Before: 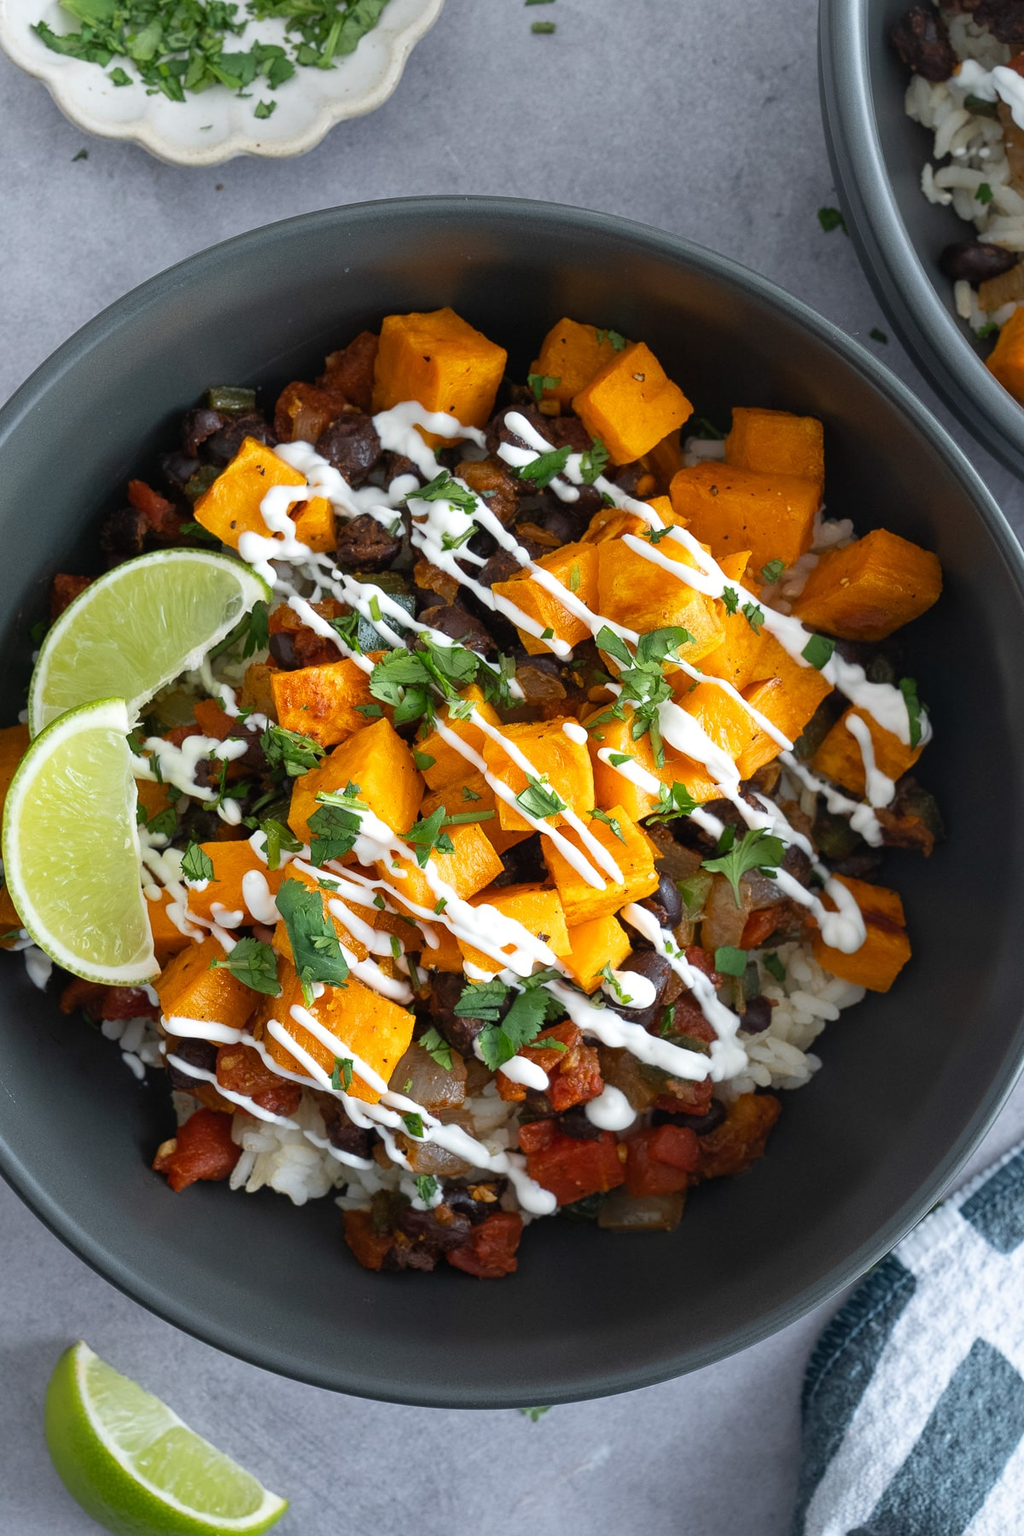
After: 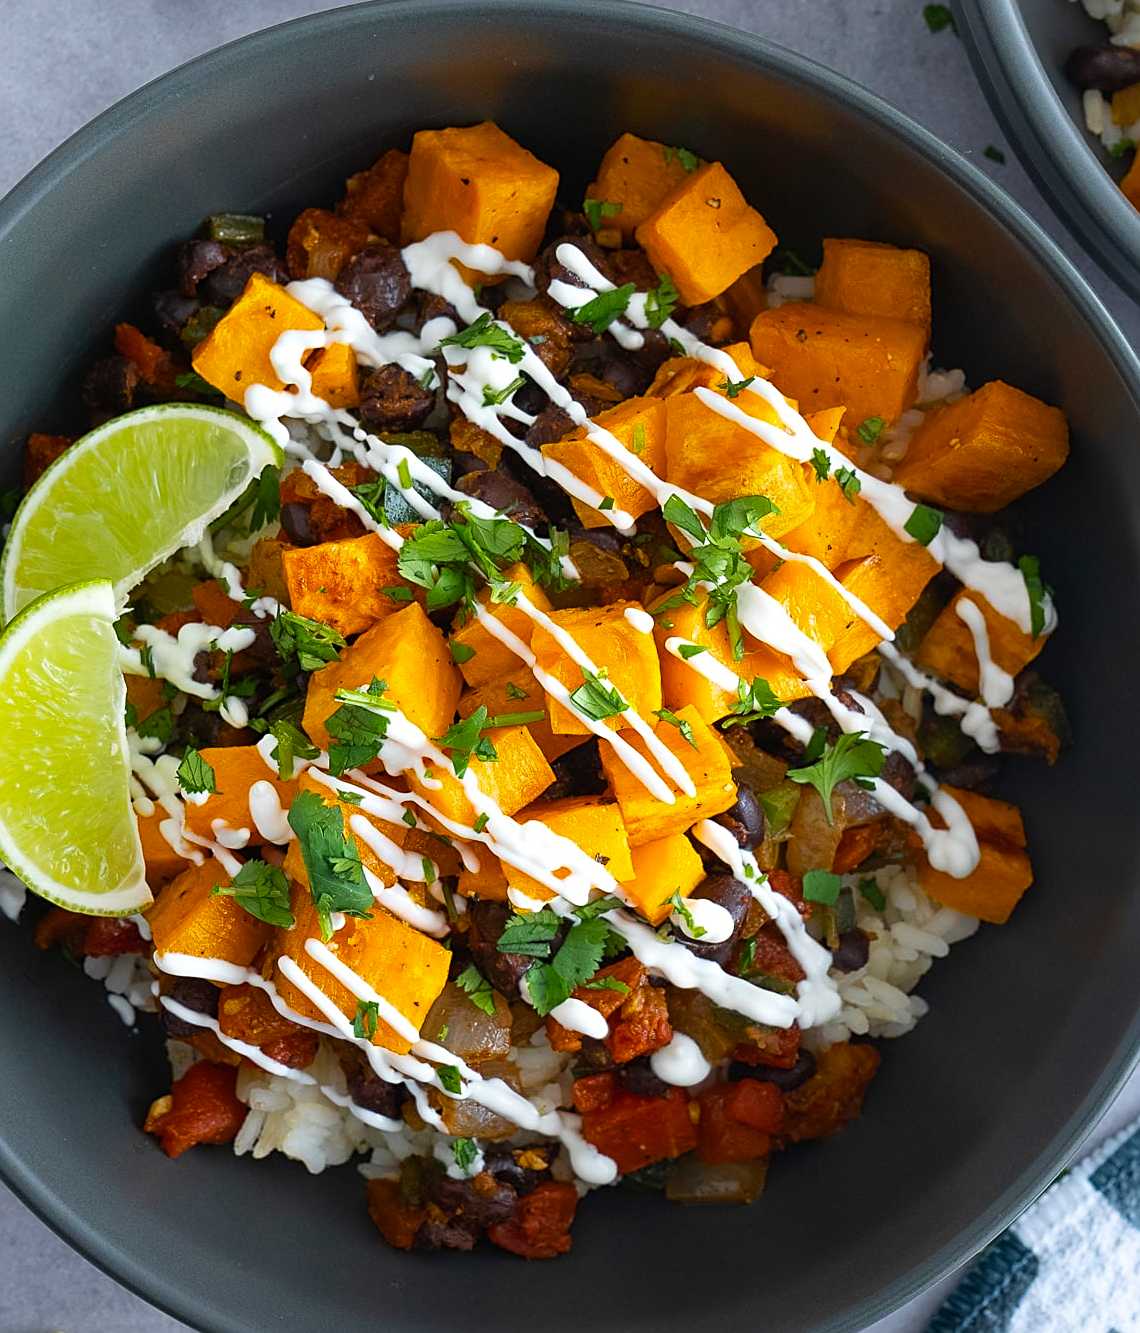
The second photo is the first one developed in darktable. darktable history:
sharpen: on, module defaults
color balance rgb: perceptual saturation grading › global saturation 25%, global vibrance 20%
crop and rotate: left 2.991%, top 13.302%, right 1.981%, bottom 12.636%
